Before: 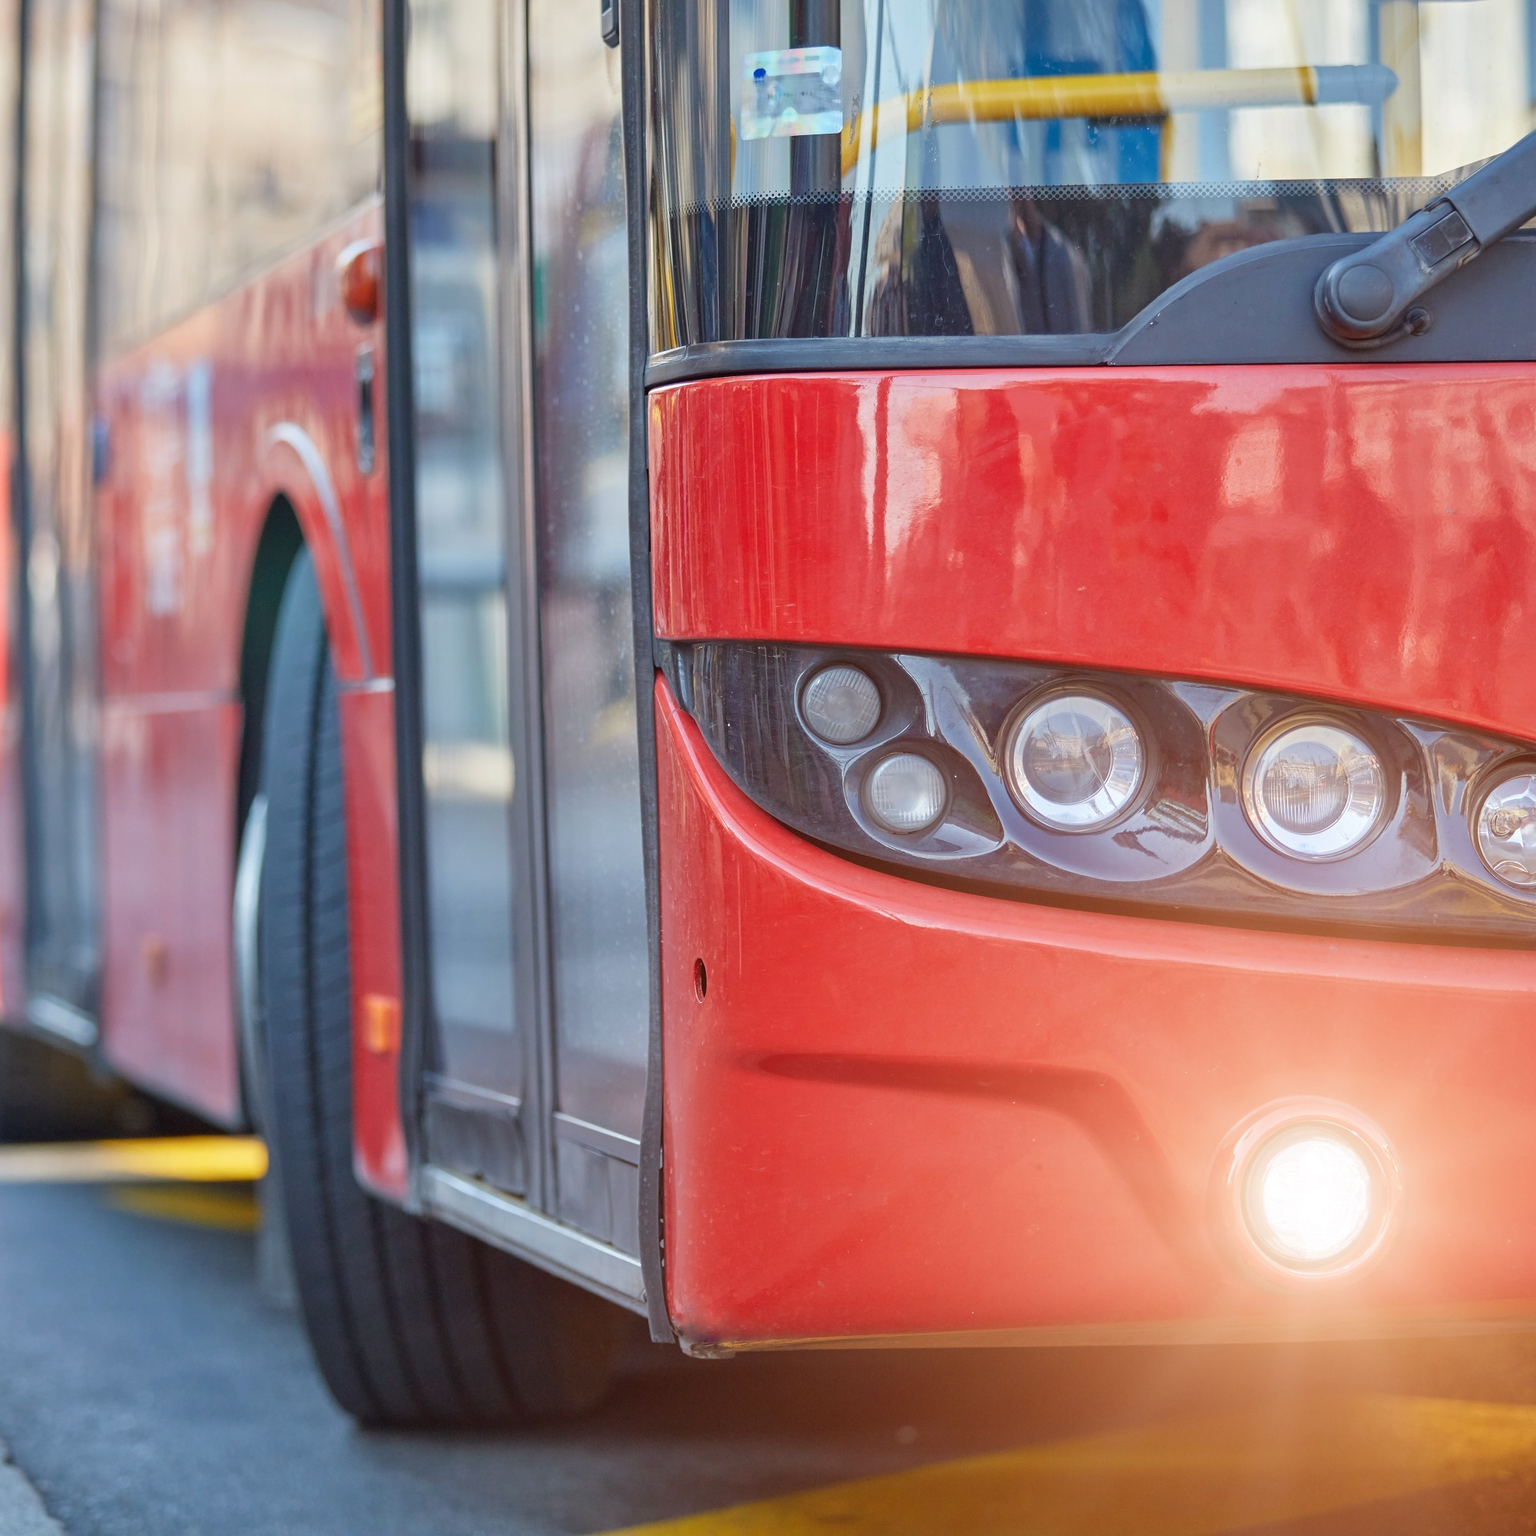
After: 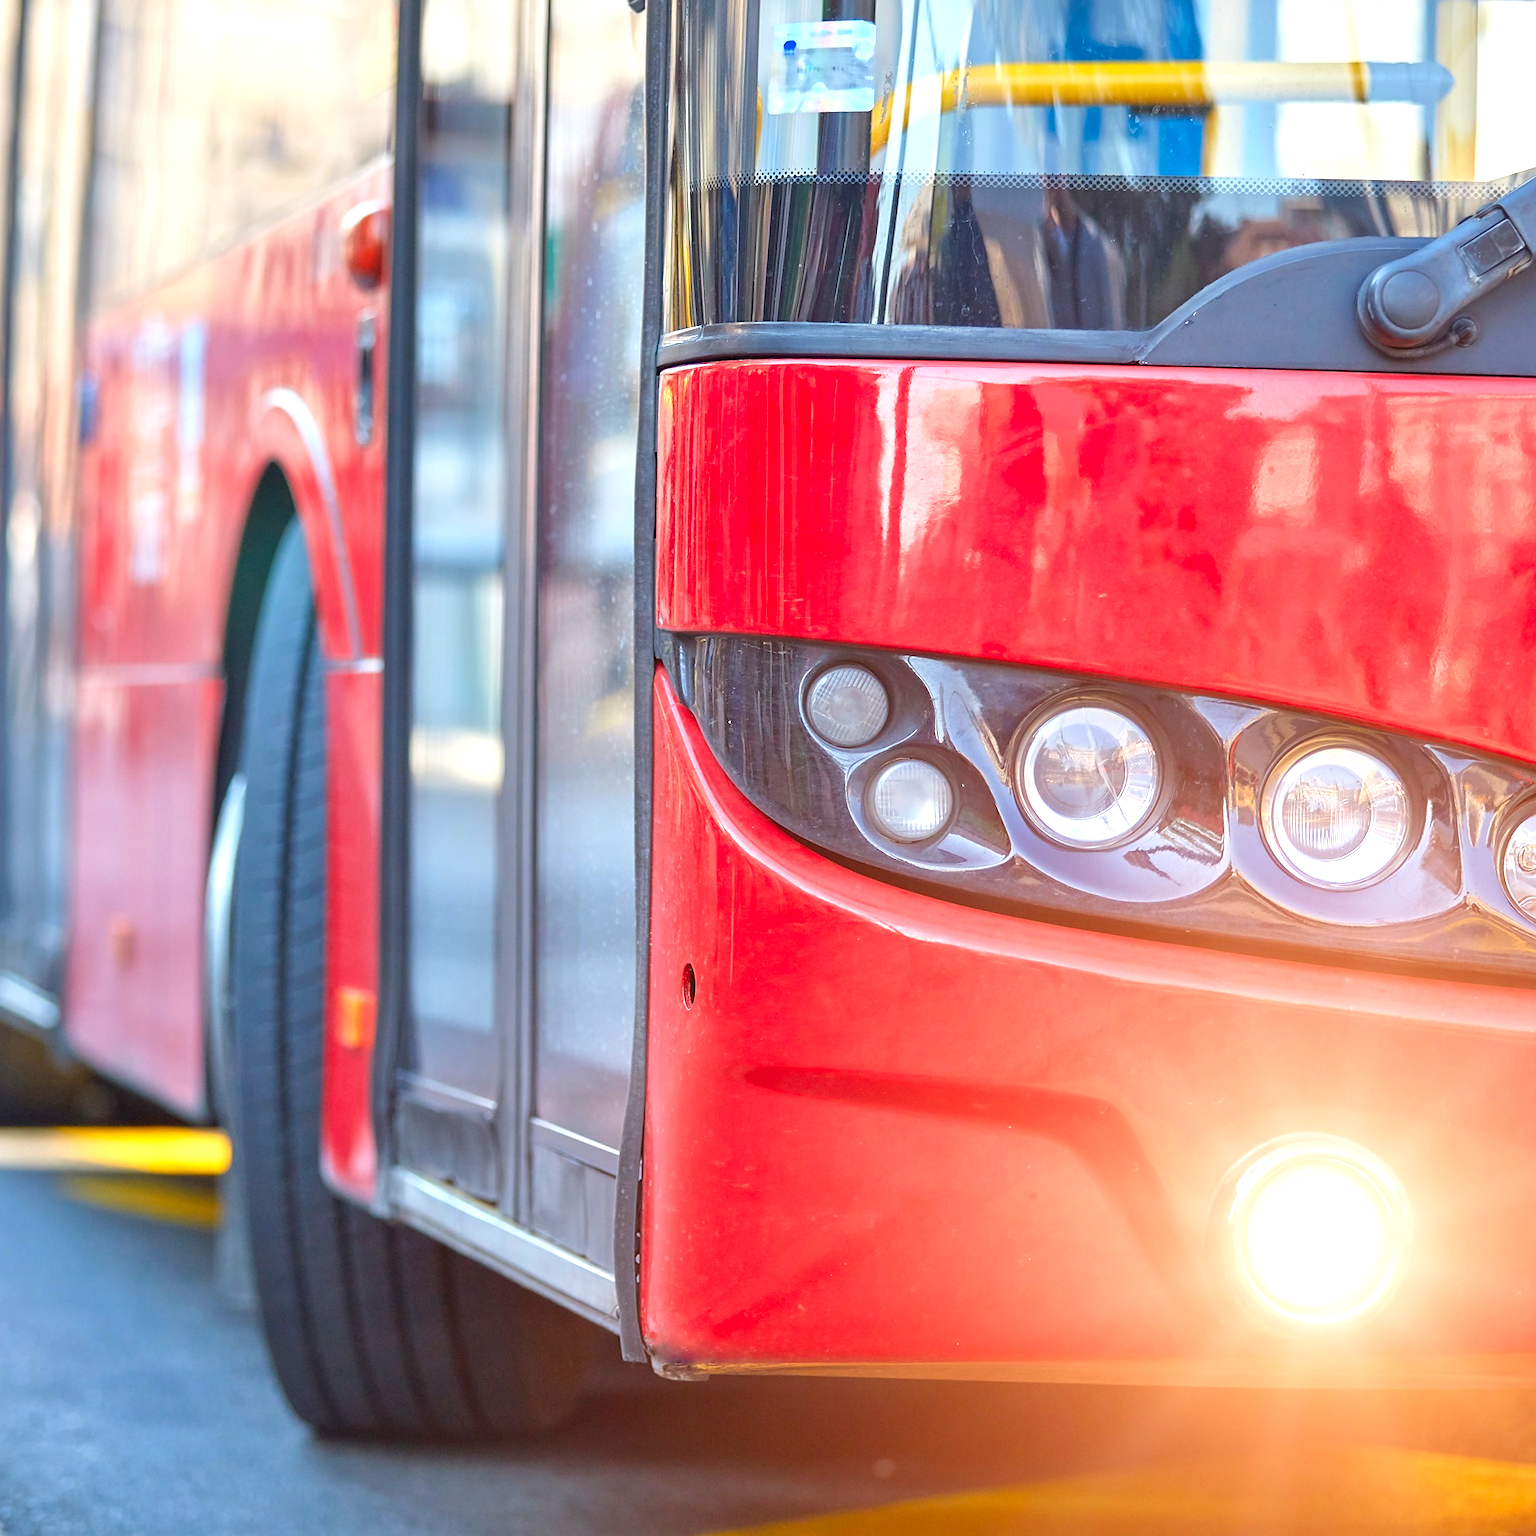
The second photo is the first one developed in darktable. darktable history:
color contrast: green-magenta contrast 1.2, blue-yellow contrast 1.2
exposure: black level correction 0, exposure 0.7 EV, compensate exposure bias true, compensate highlight preservation false
sharpen: radius 1.458, amount 0.398, threshold 1.271
crop and rotate: angle -2.38°
